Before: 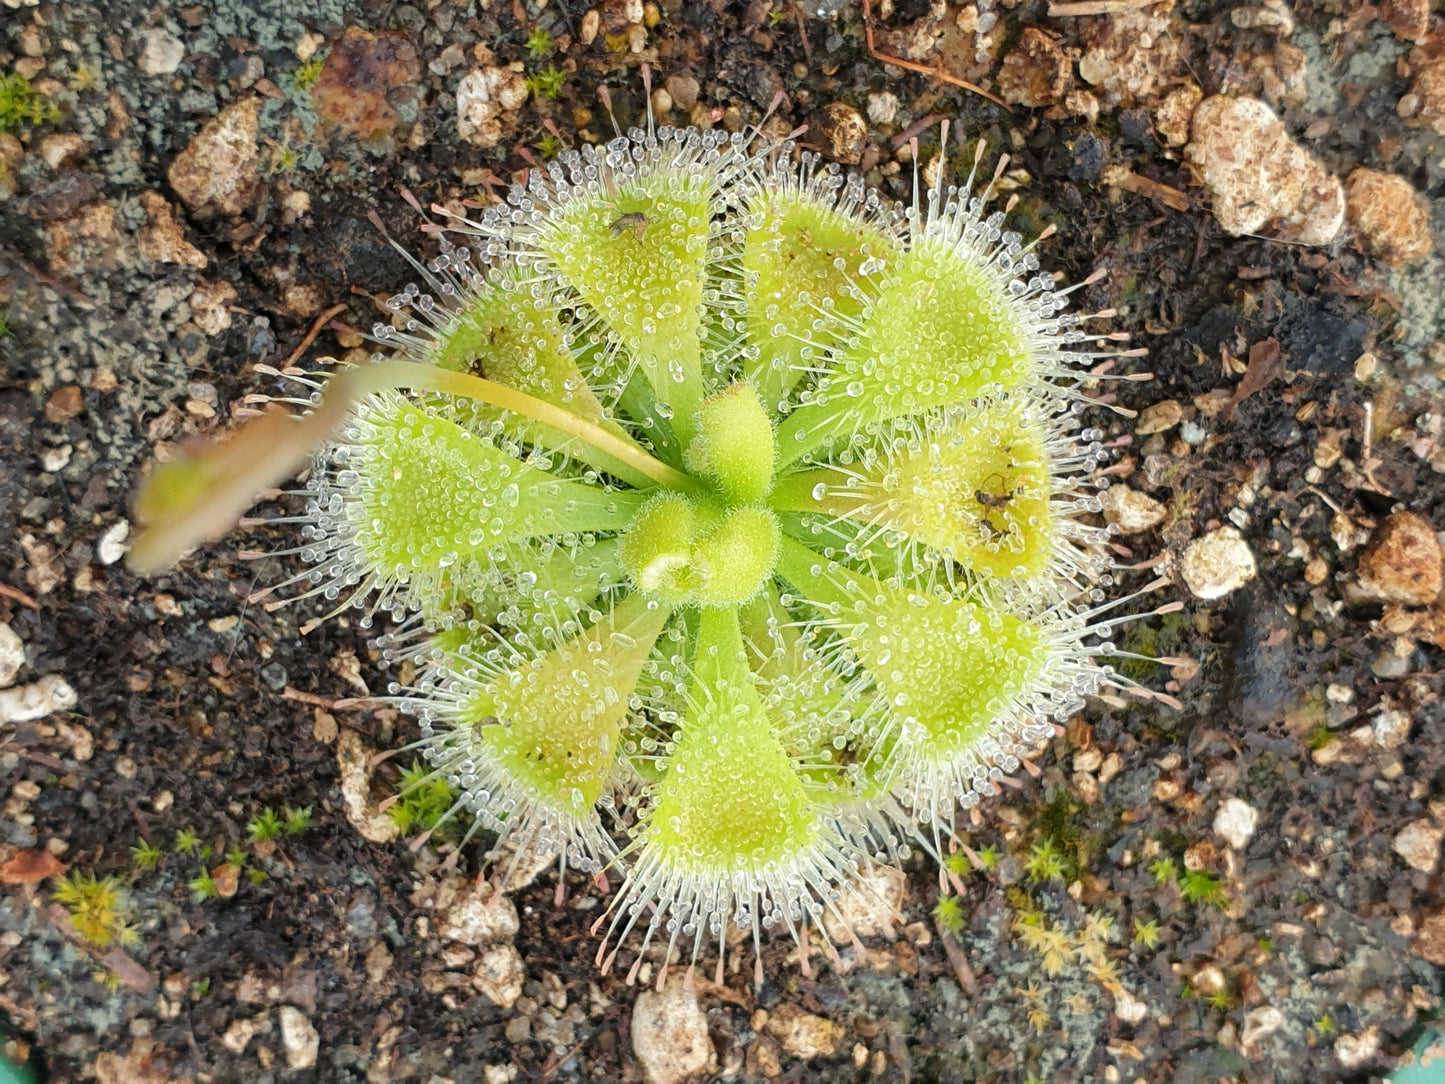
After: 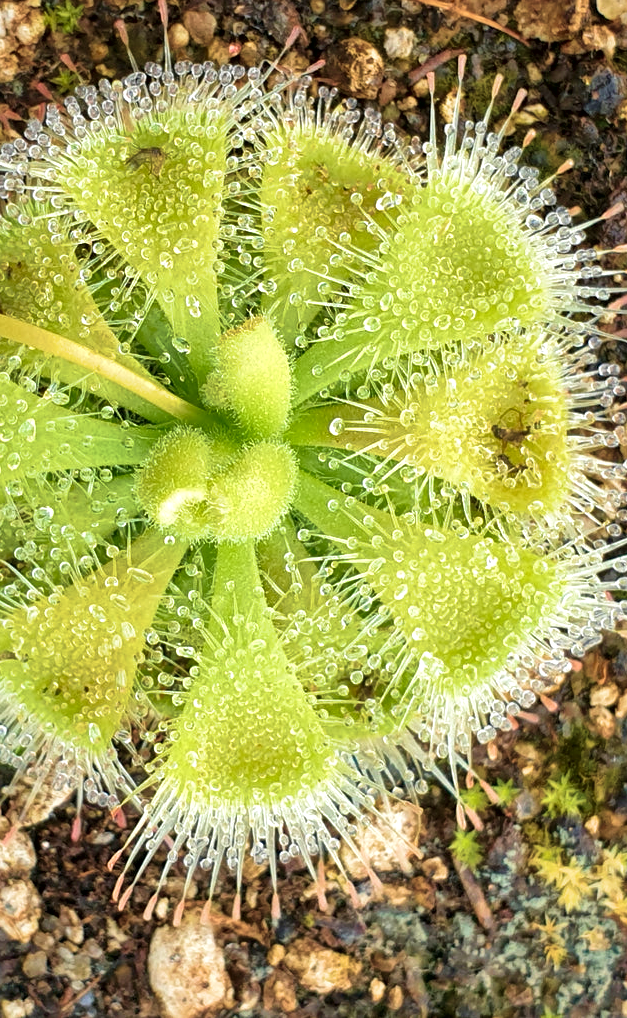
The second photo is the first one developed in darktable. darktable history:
crop: left 33.452%, top 6.025%, right 23.155%
velvia: strength 75%
local contrast: mode bilateral grid, contrast 20, coarseness 50, detail 171%, midtone range 0.2
